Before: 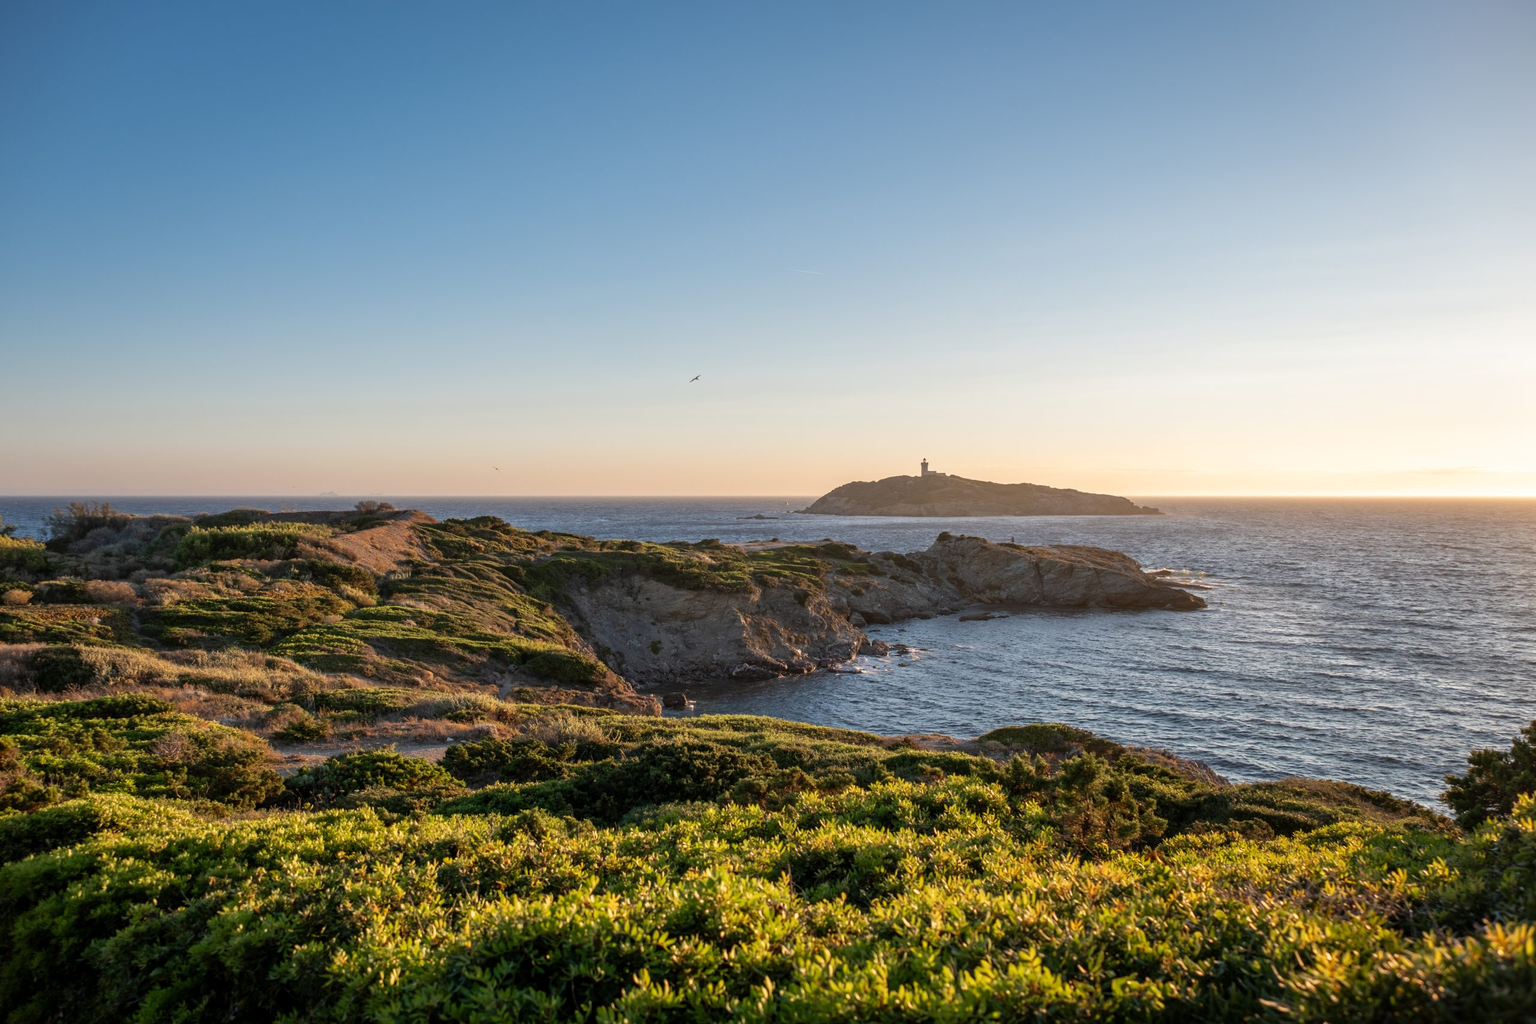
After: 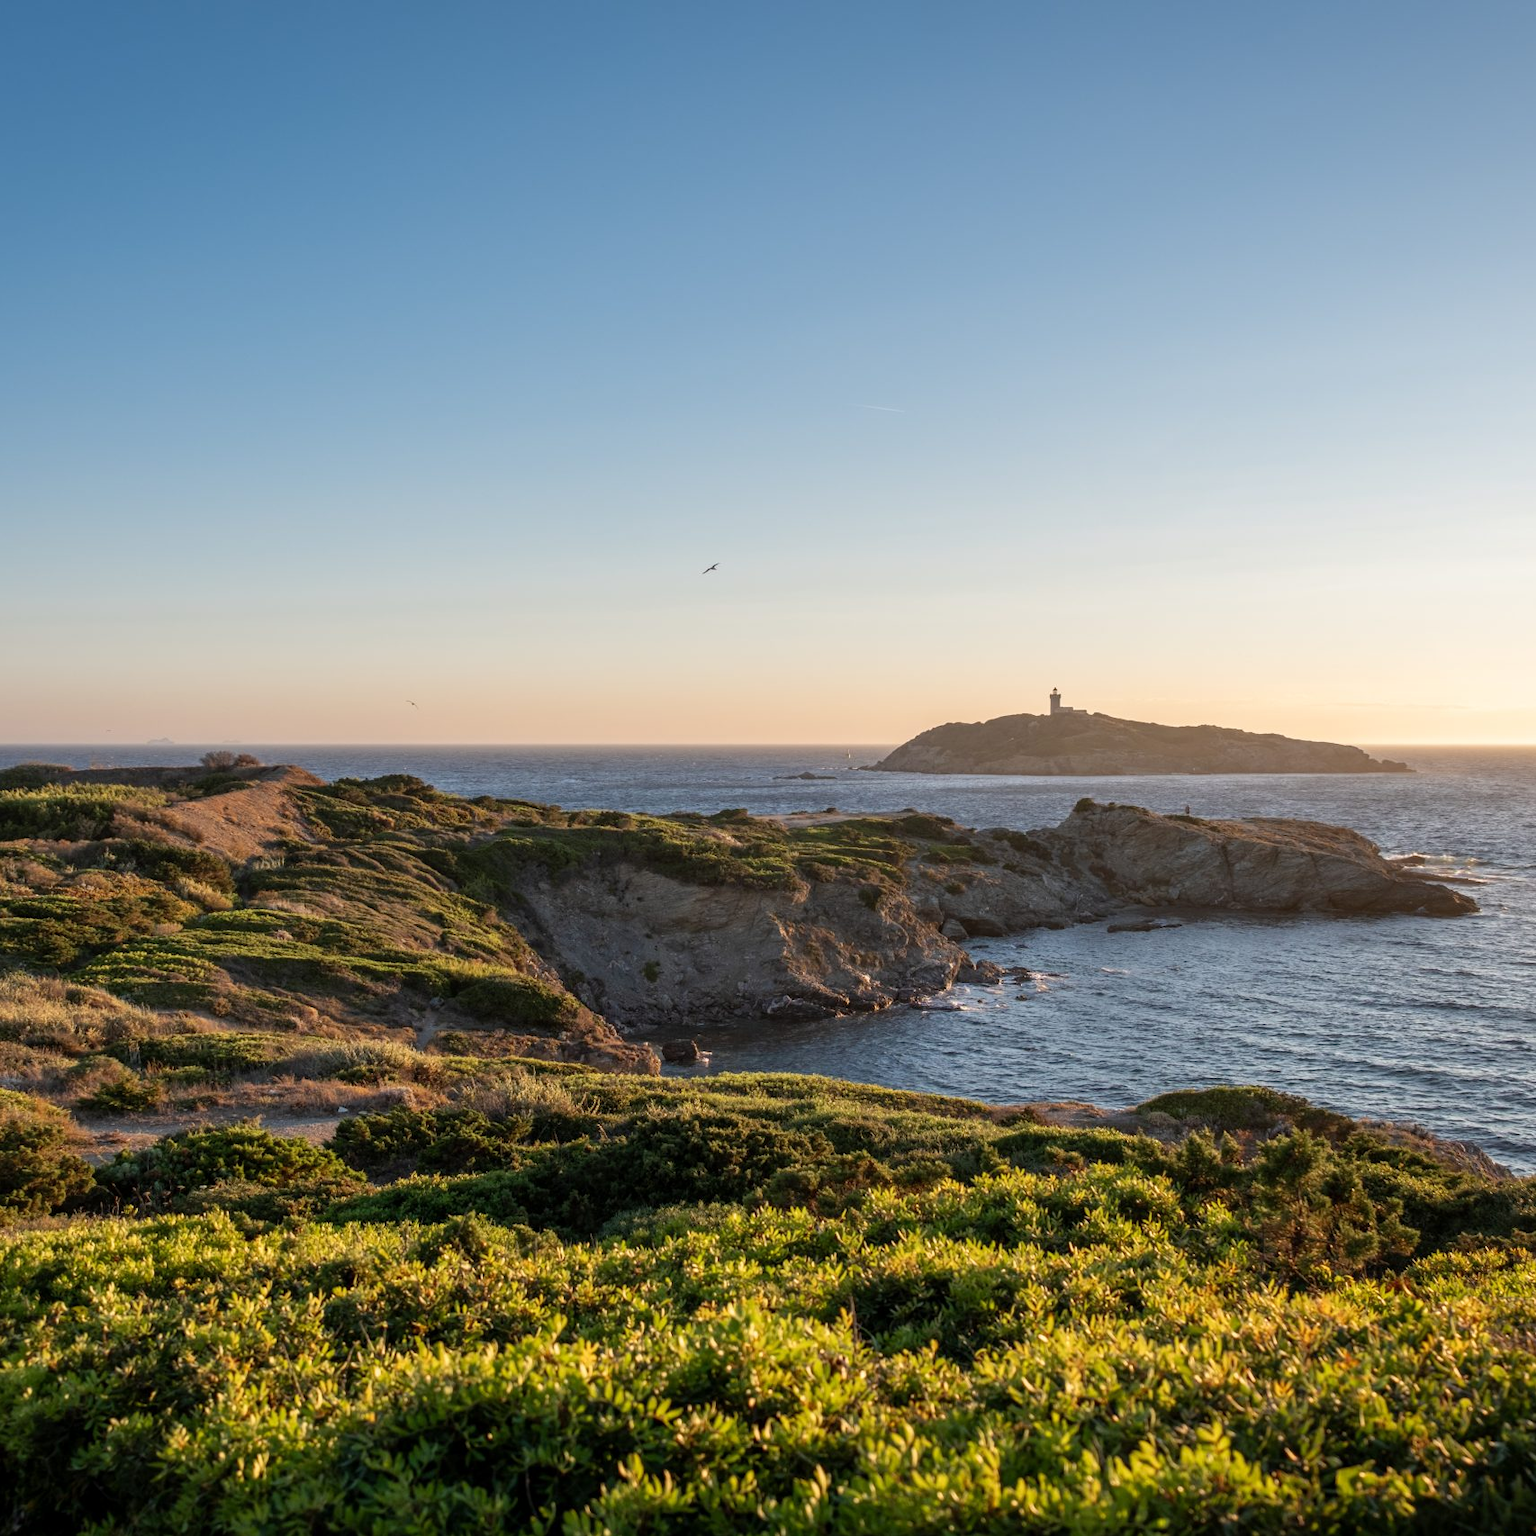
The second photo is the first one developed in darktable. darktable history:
color zones: mix -62.47%
crop and rotate: left 14.436%, right 18.898%
